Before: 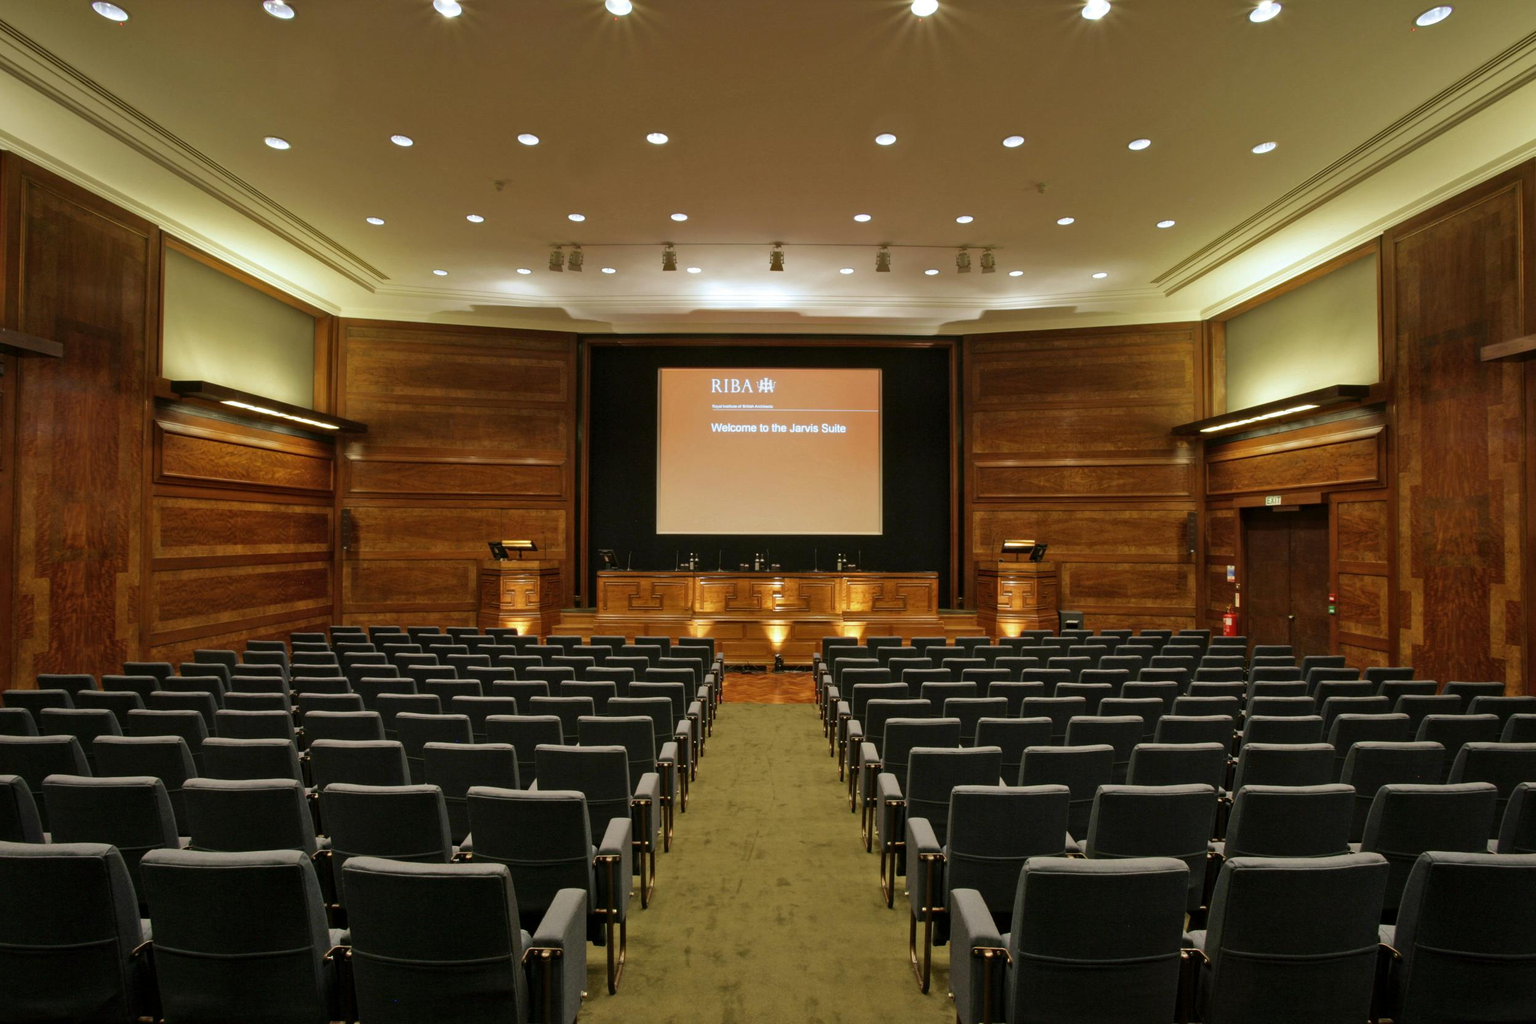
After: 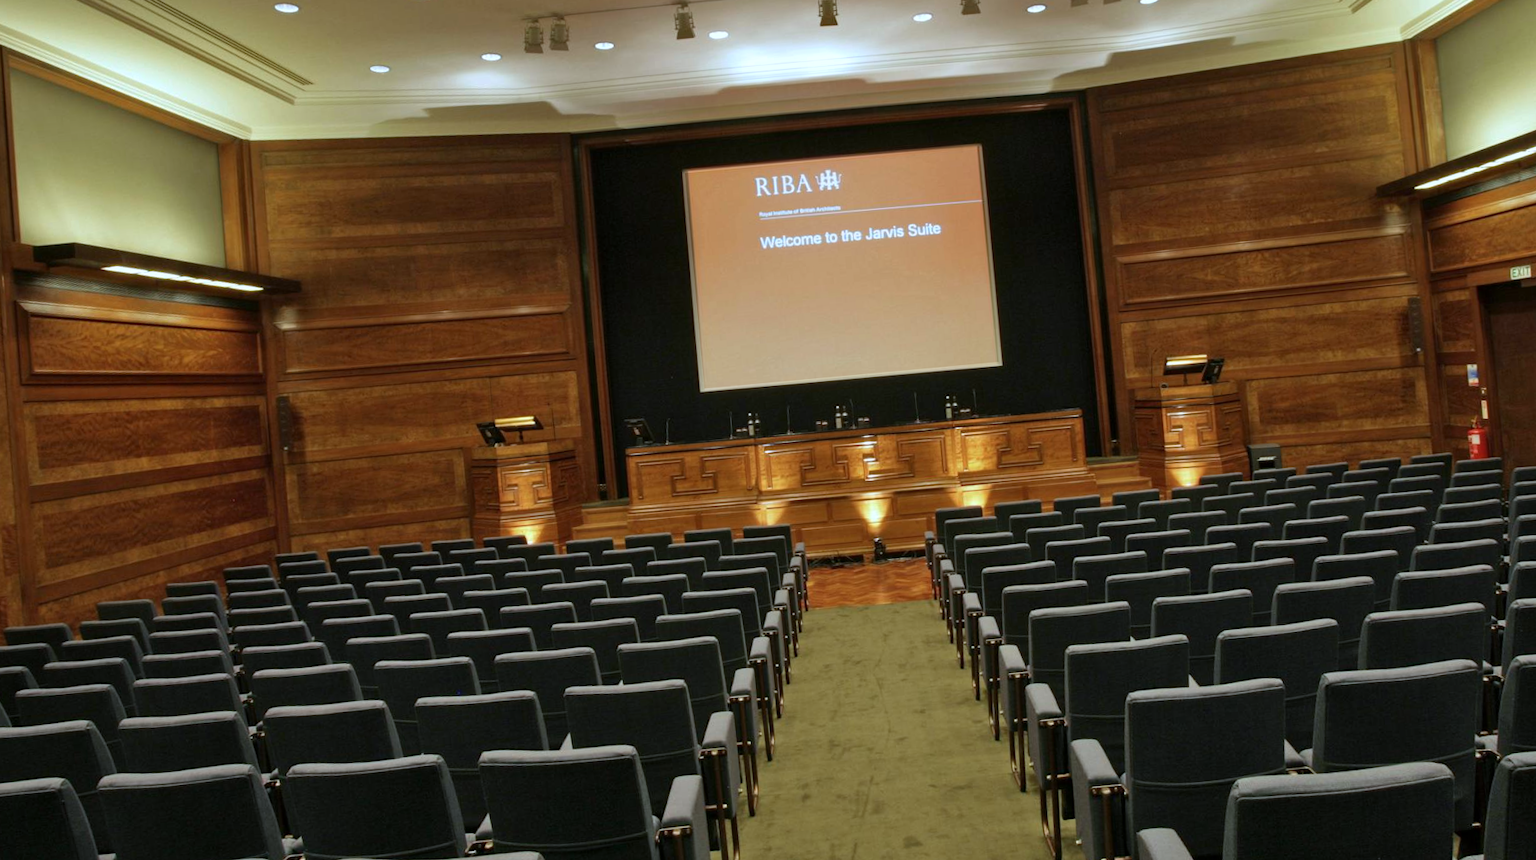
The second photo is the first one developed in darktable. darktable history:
color calibration: illuminant custom, x 0.368, y 0.373, temperature 4330.32 K
crop: left 11.123%, top 27.61%, right 18.3%, bottom 17.034%
rotate and perspective: rotation -5.2°, automatic cropping off
